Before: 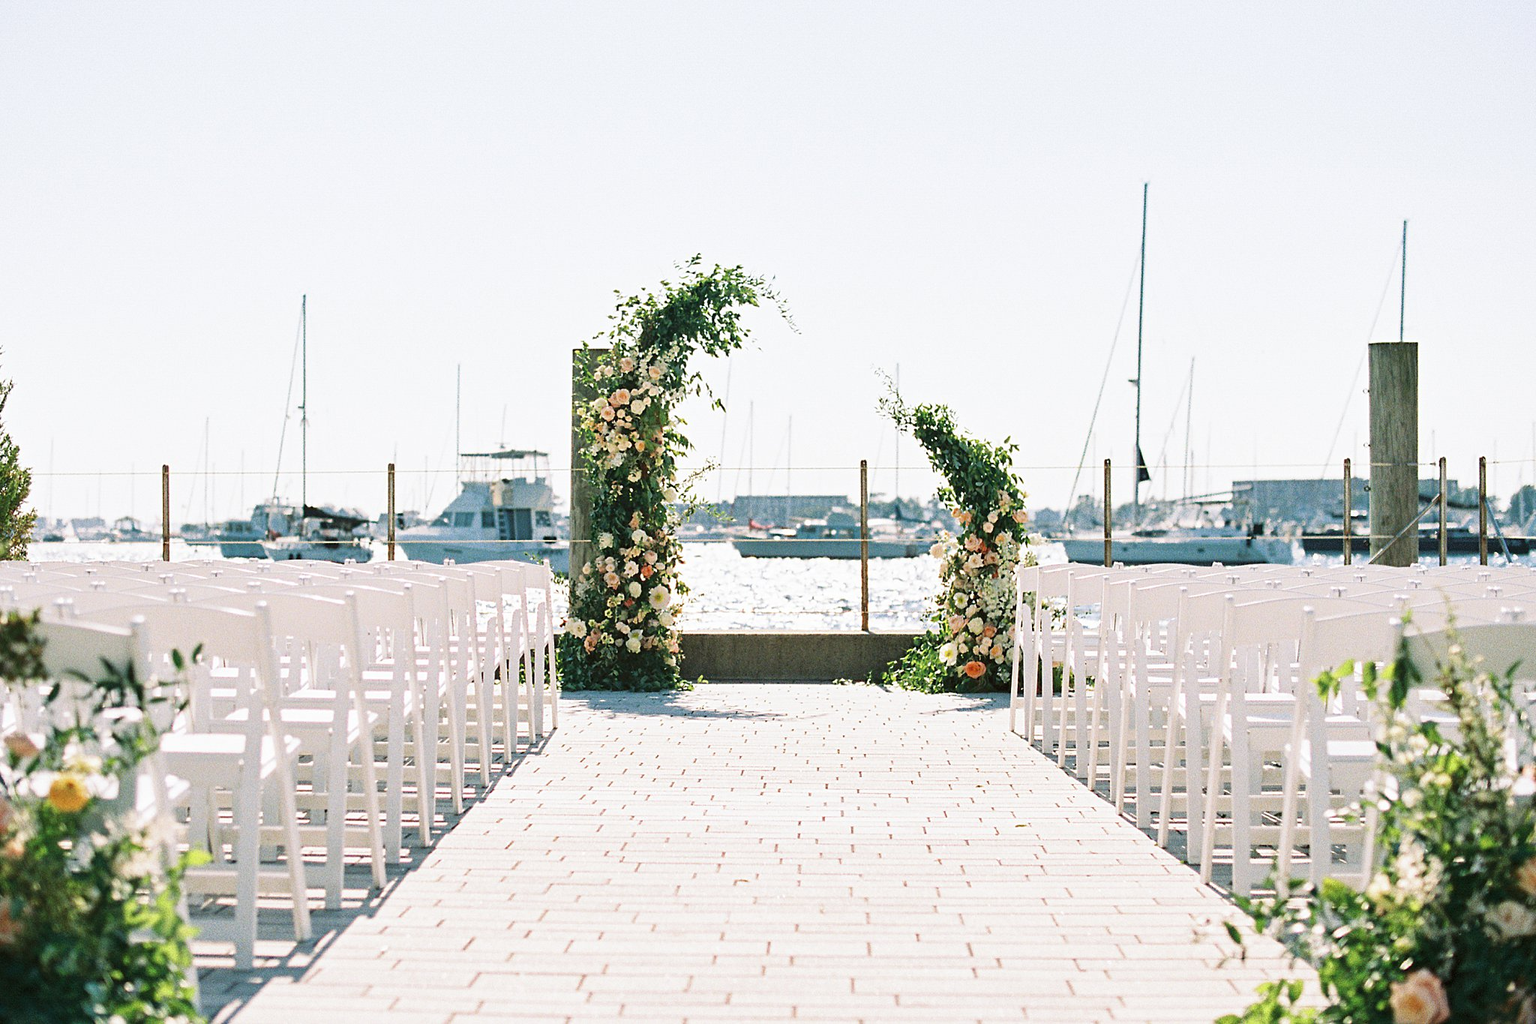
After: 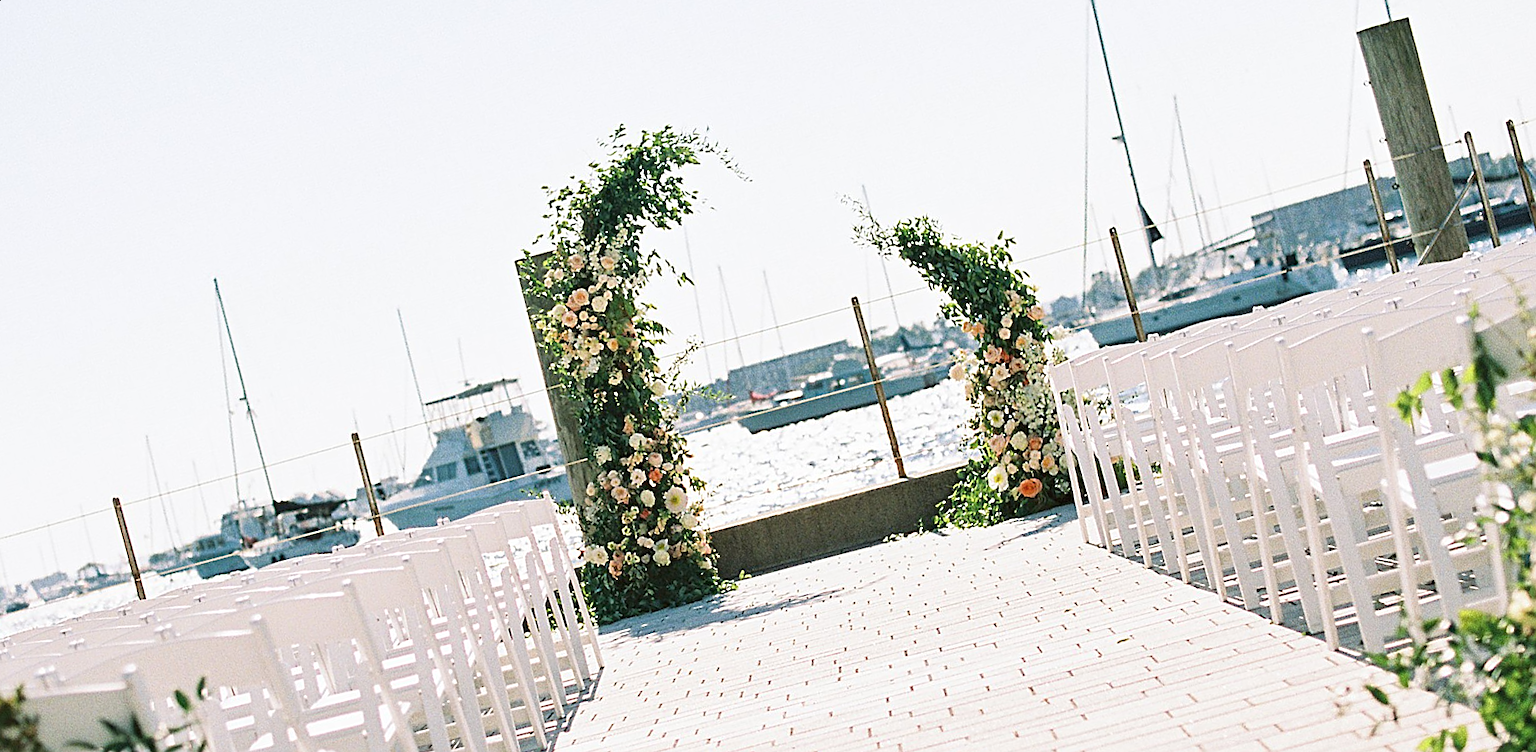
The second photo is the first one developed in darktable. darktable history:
color balance rgb: global vibrance 10%
sharpen: on, module defaults
rotate and perspective: rotation -14.8°, crop left 0.1, crop right 0.903, crop top 0.25, crop bottom 0.748
